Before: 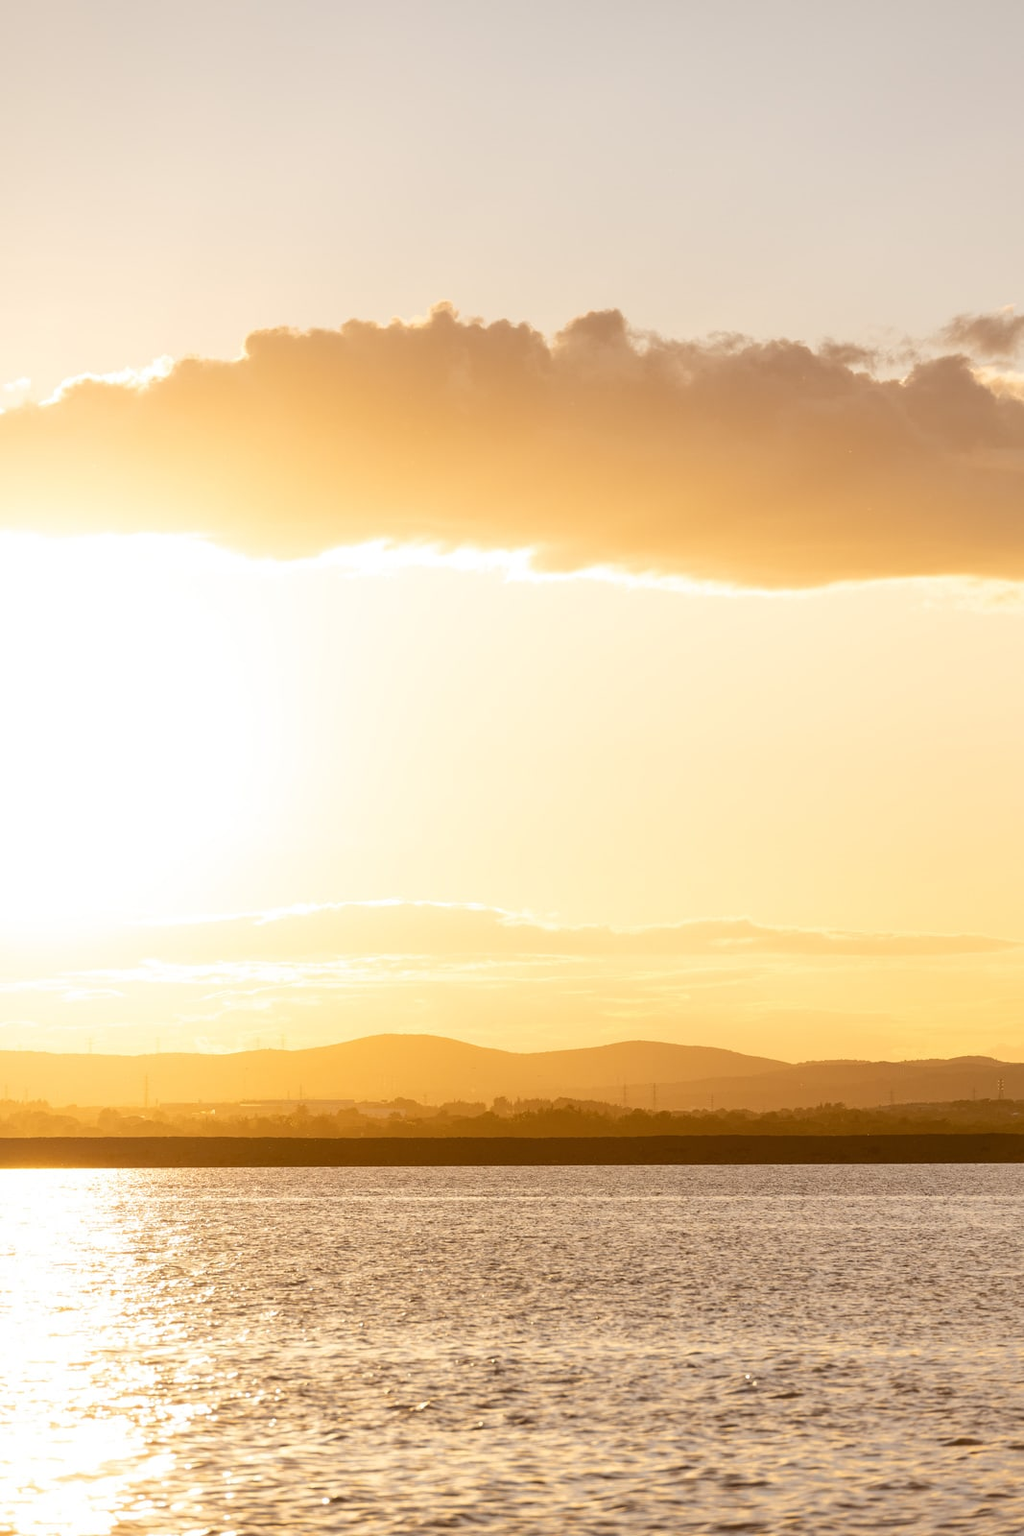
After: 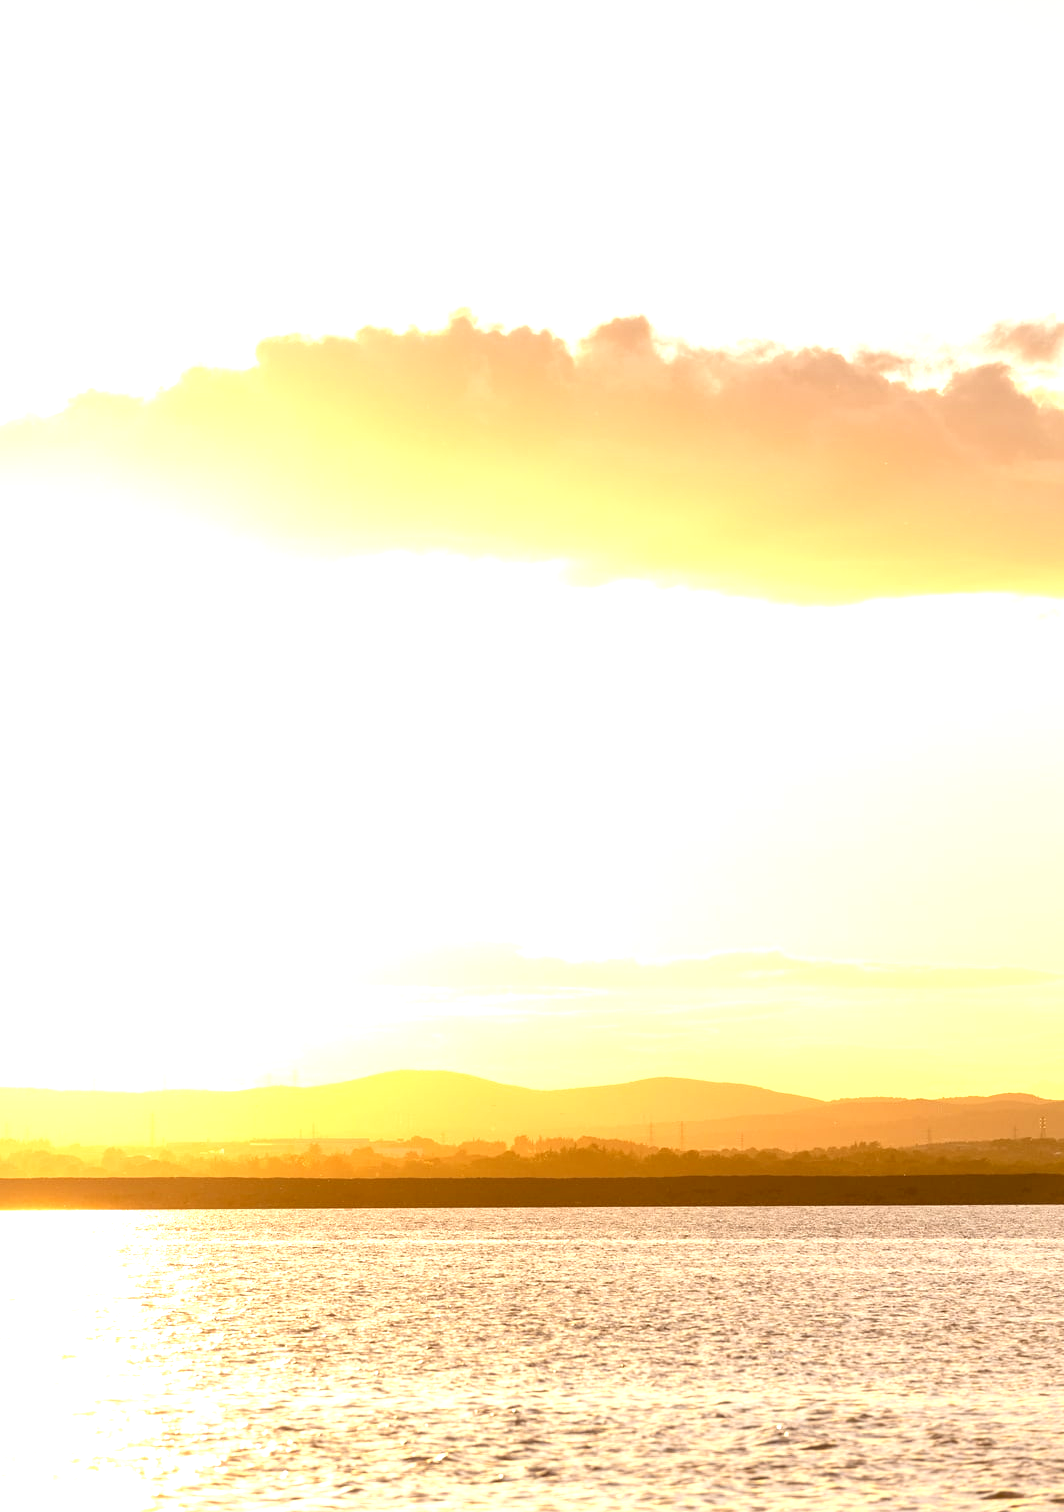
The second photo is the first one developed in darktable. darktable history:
exposure: black level correction 0.001, exposure 1 EV, compensate highlight preservation false
crop: top 0.448%, right 0.264%, bottom 5.045%
